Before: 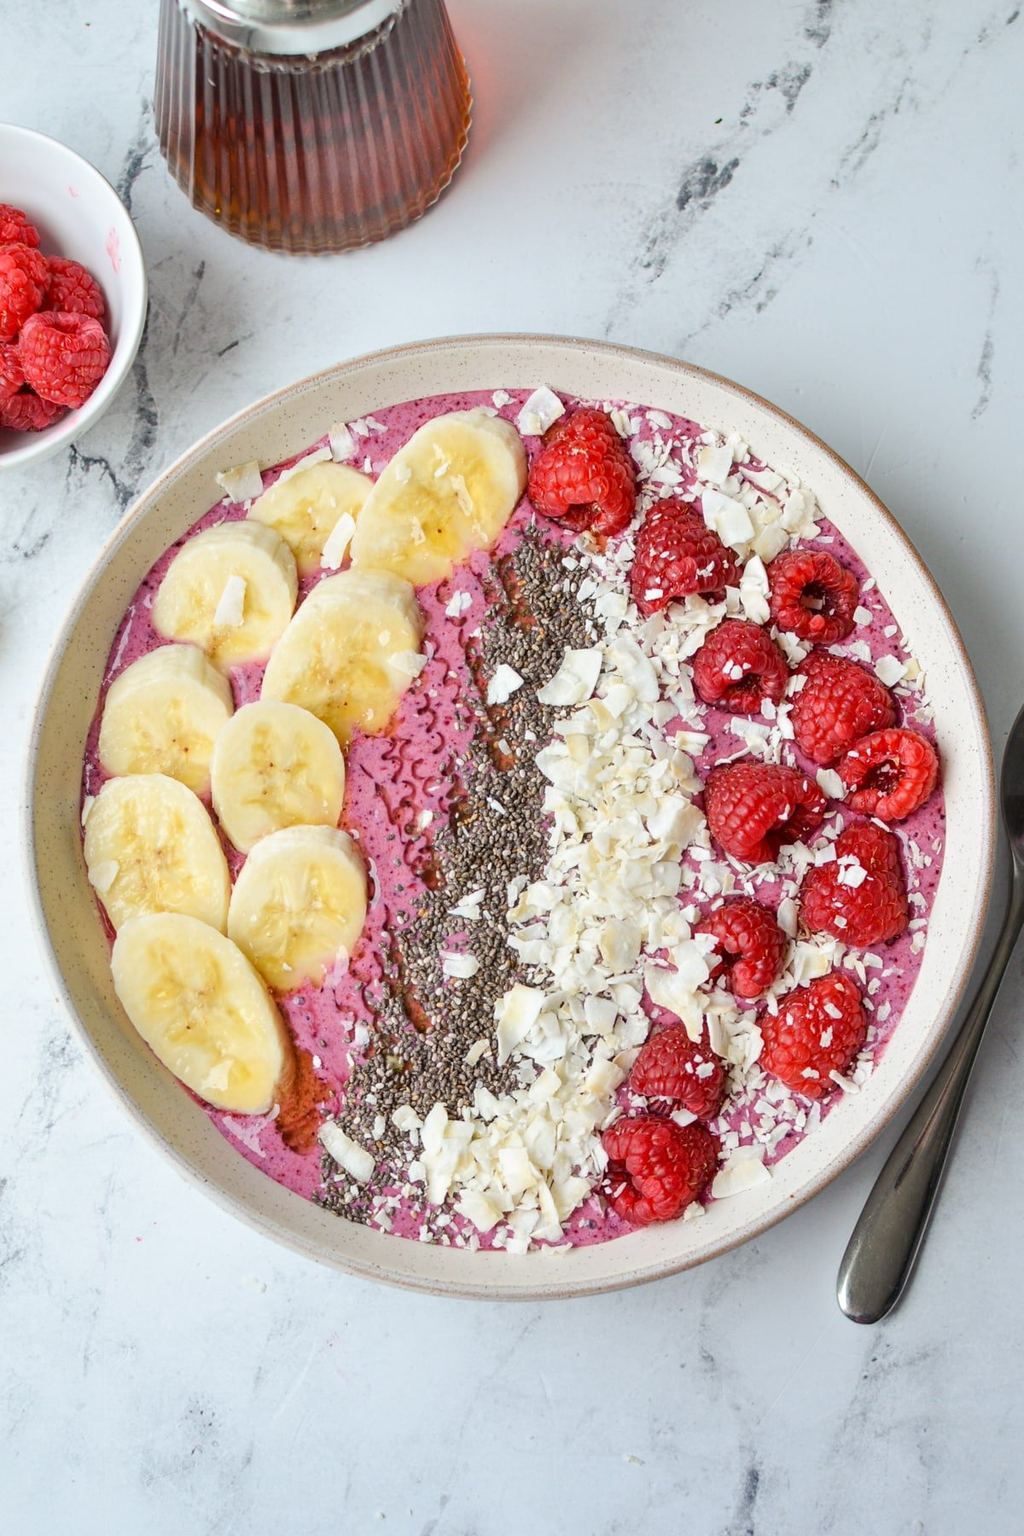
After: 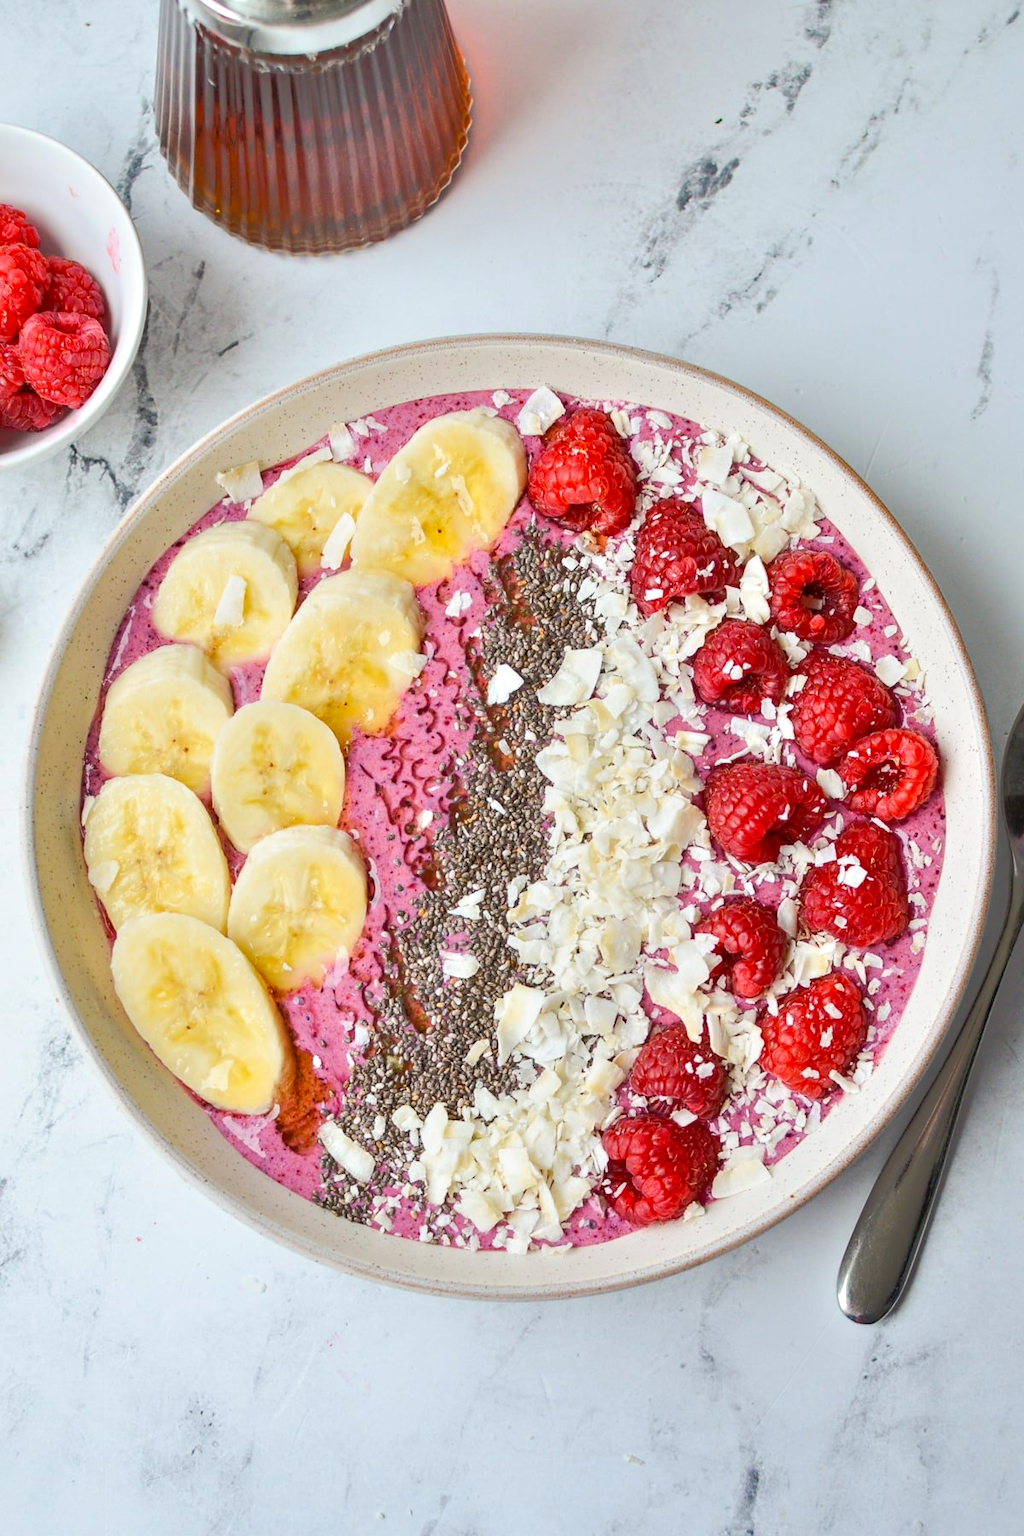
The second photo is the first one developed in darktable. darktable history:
color balance: output saturation 110%
tone equalizer: -8 EV -0.528 EV, -7 EV -0.319 EV, -6 EV -0.083 EV, -5 EV 0.413 EV, -4 EV 0.985 EV, -3 EV 0.791 EV, -2 EV -0.01 EV, -1 EV 0.14 EV, +0 EV -0.012 EV, smoothing 1
